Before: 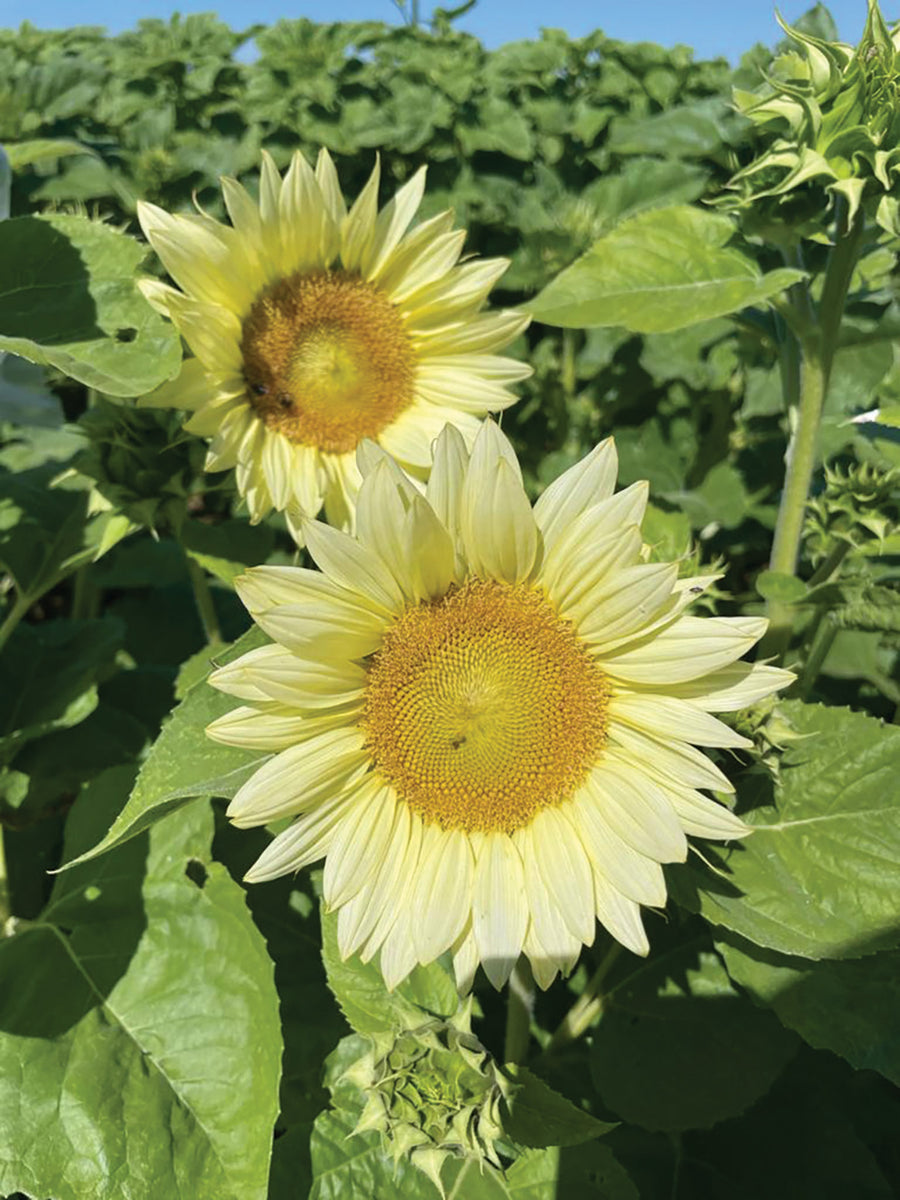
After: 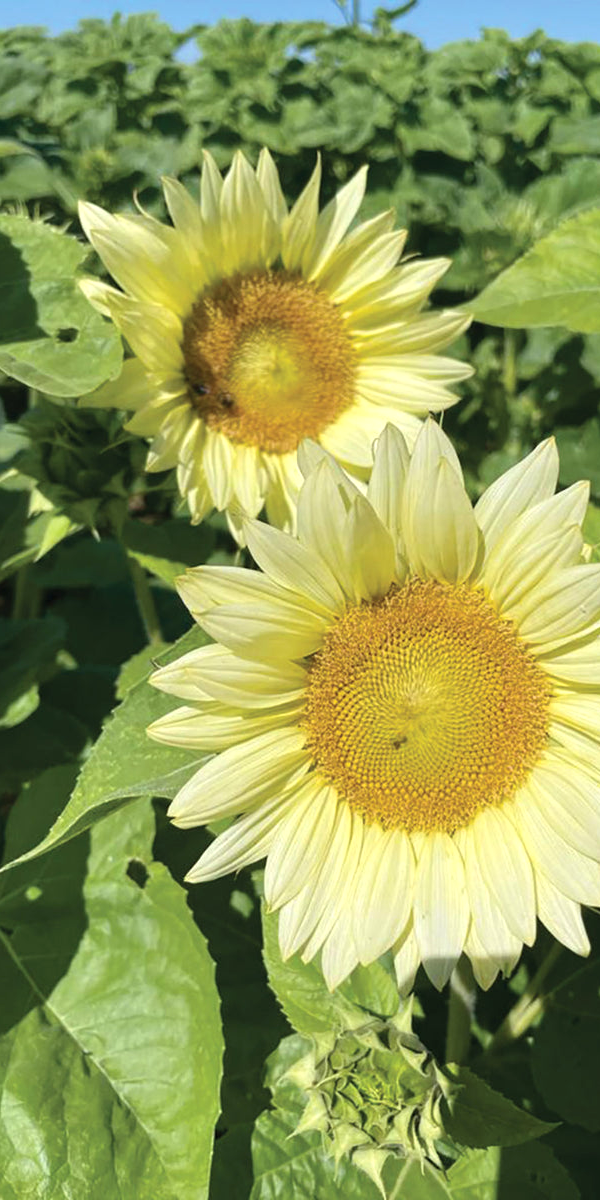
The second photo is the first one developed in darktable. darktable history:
exposure: exposure 0.2 EV, compensate highlight preservation false
crop and rotate: left 6.617%, right 26.717%
